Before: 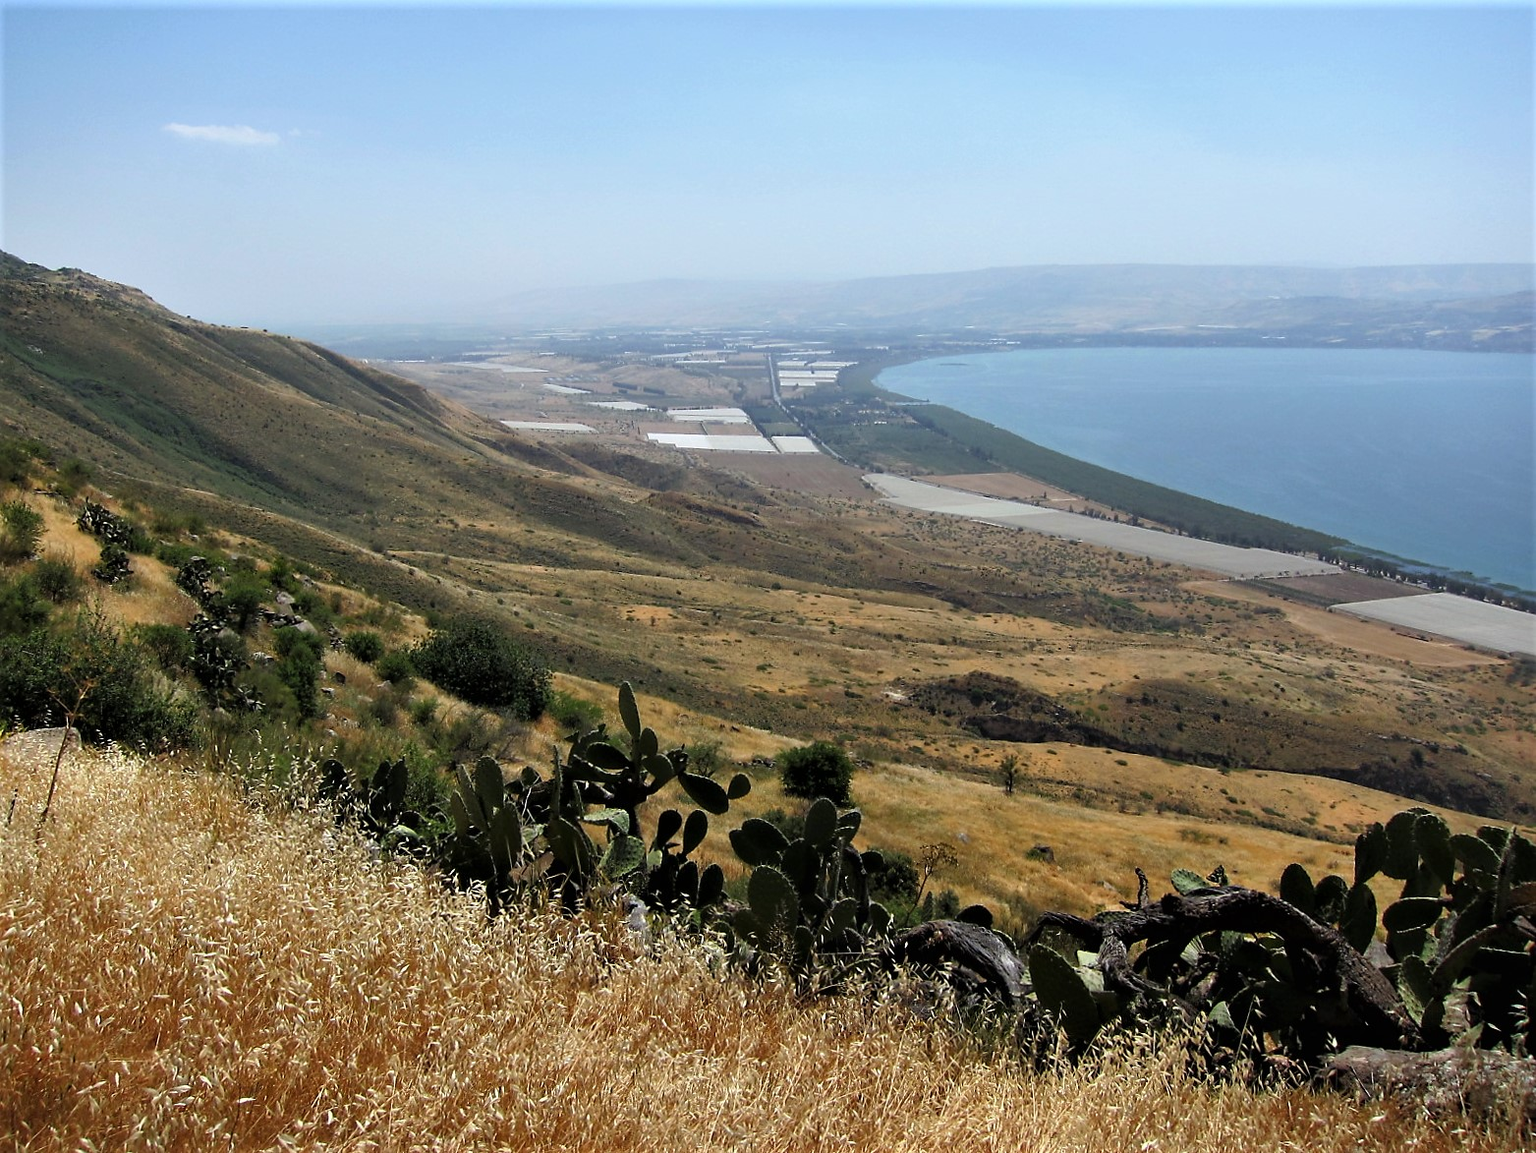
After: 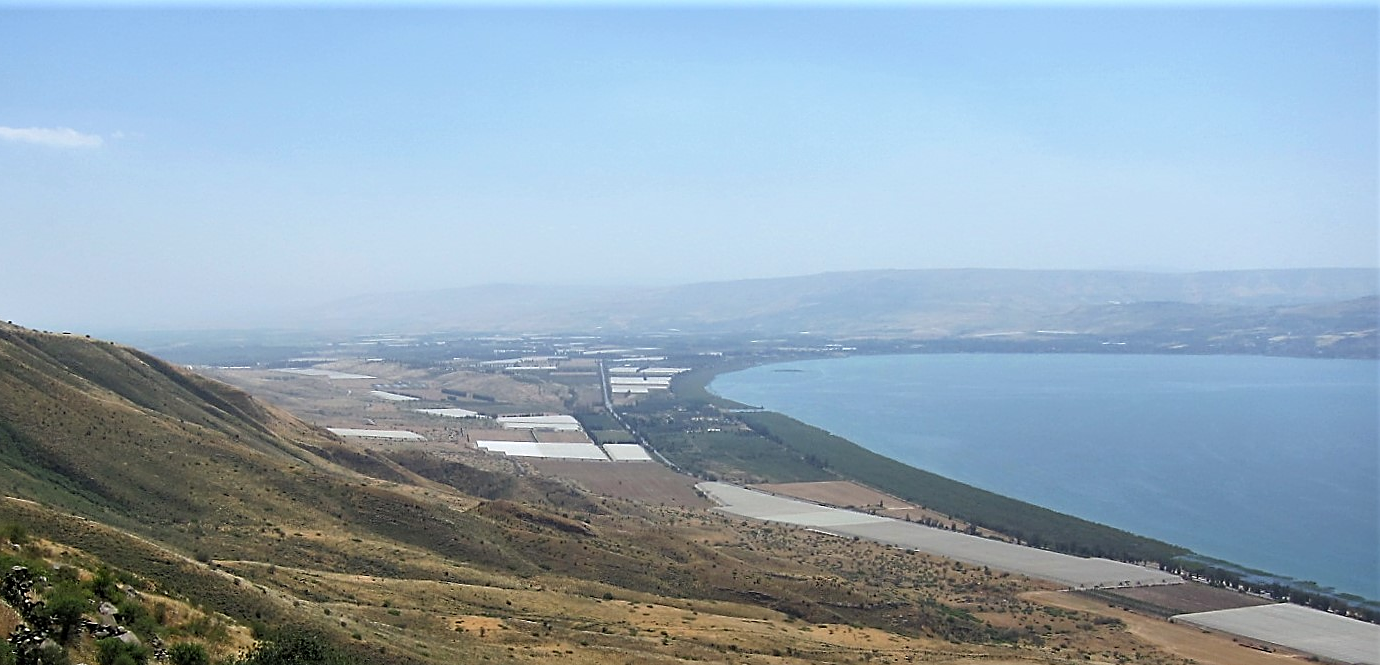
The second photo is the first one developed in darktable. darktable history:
sharpen: on, module defaults
crop and rotate: left 11.648%, bottom 43.303%
